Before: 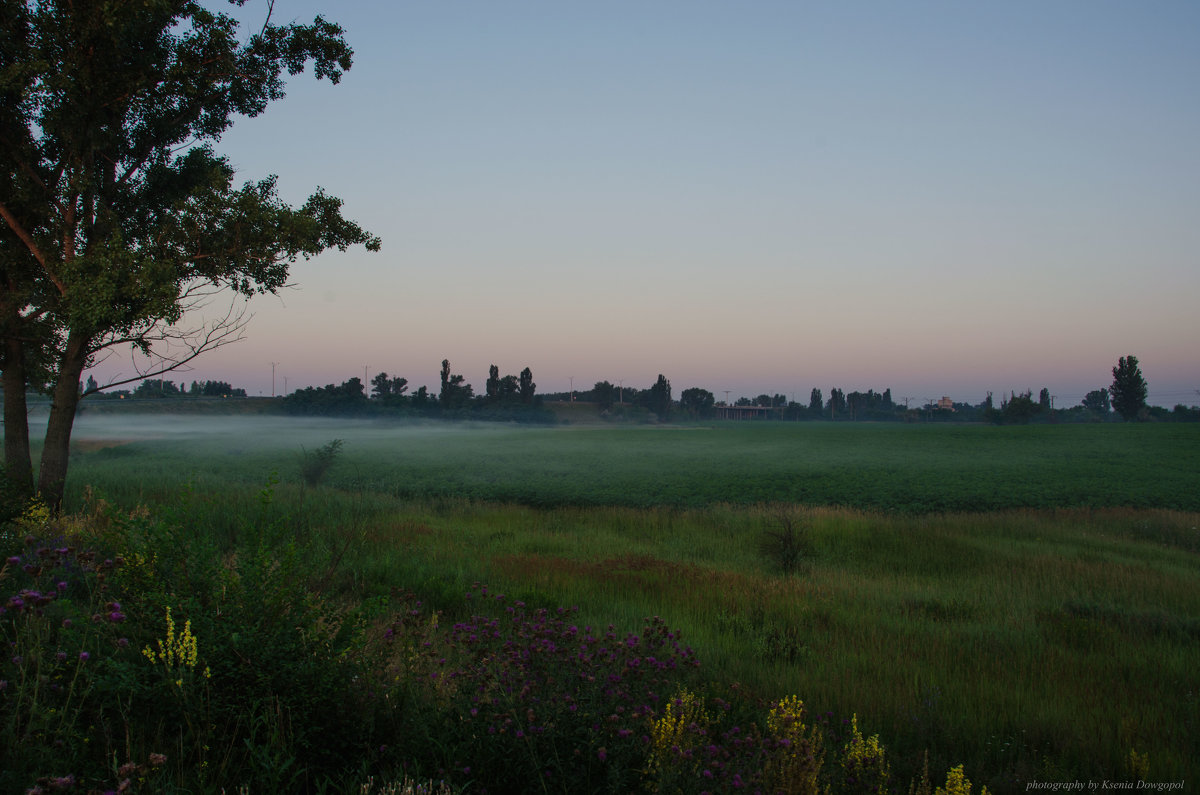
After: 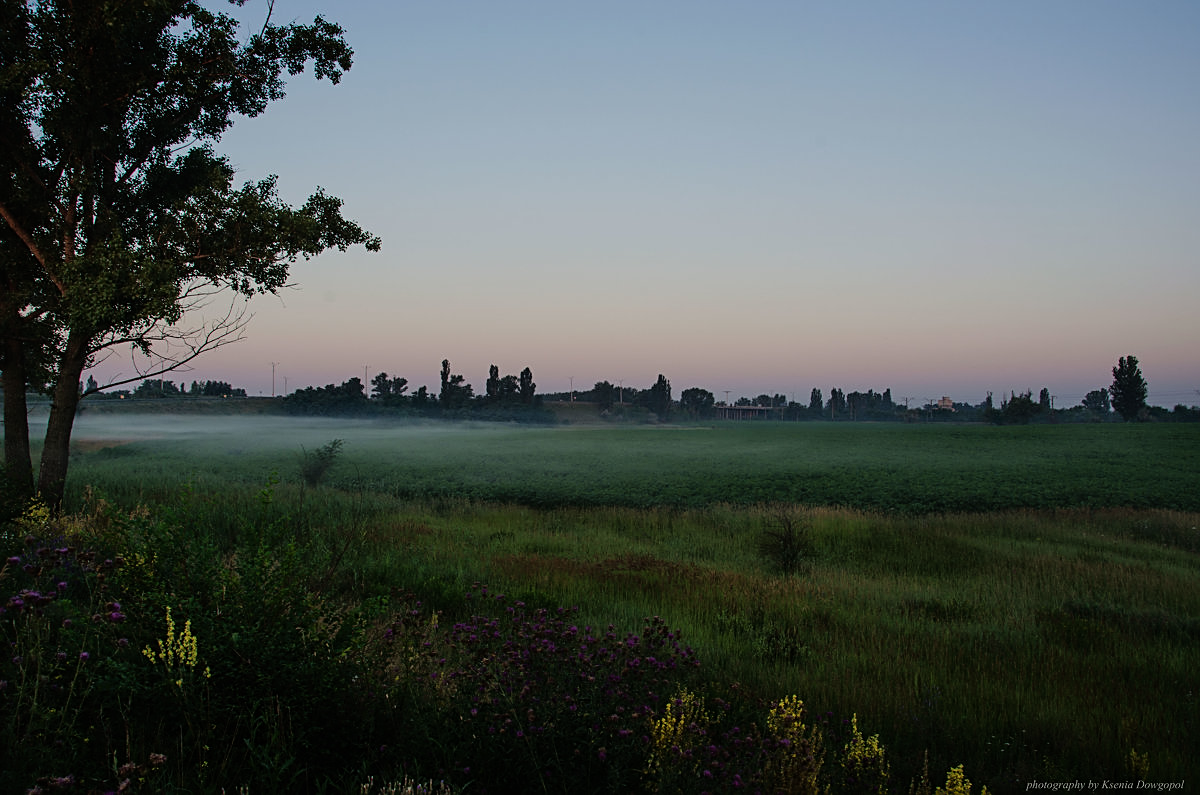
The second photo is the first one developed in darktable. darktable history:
rgb curve: curves: ch0 [(0, 0) (0.136, 0.078) (0.262, 0.245) (0.414, 0.42) (1, 1)], compensate middle gray true, preserve colors basic power
sharpen: on, module defaults
